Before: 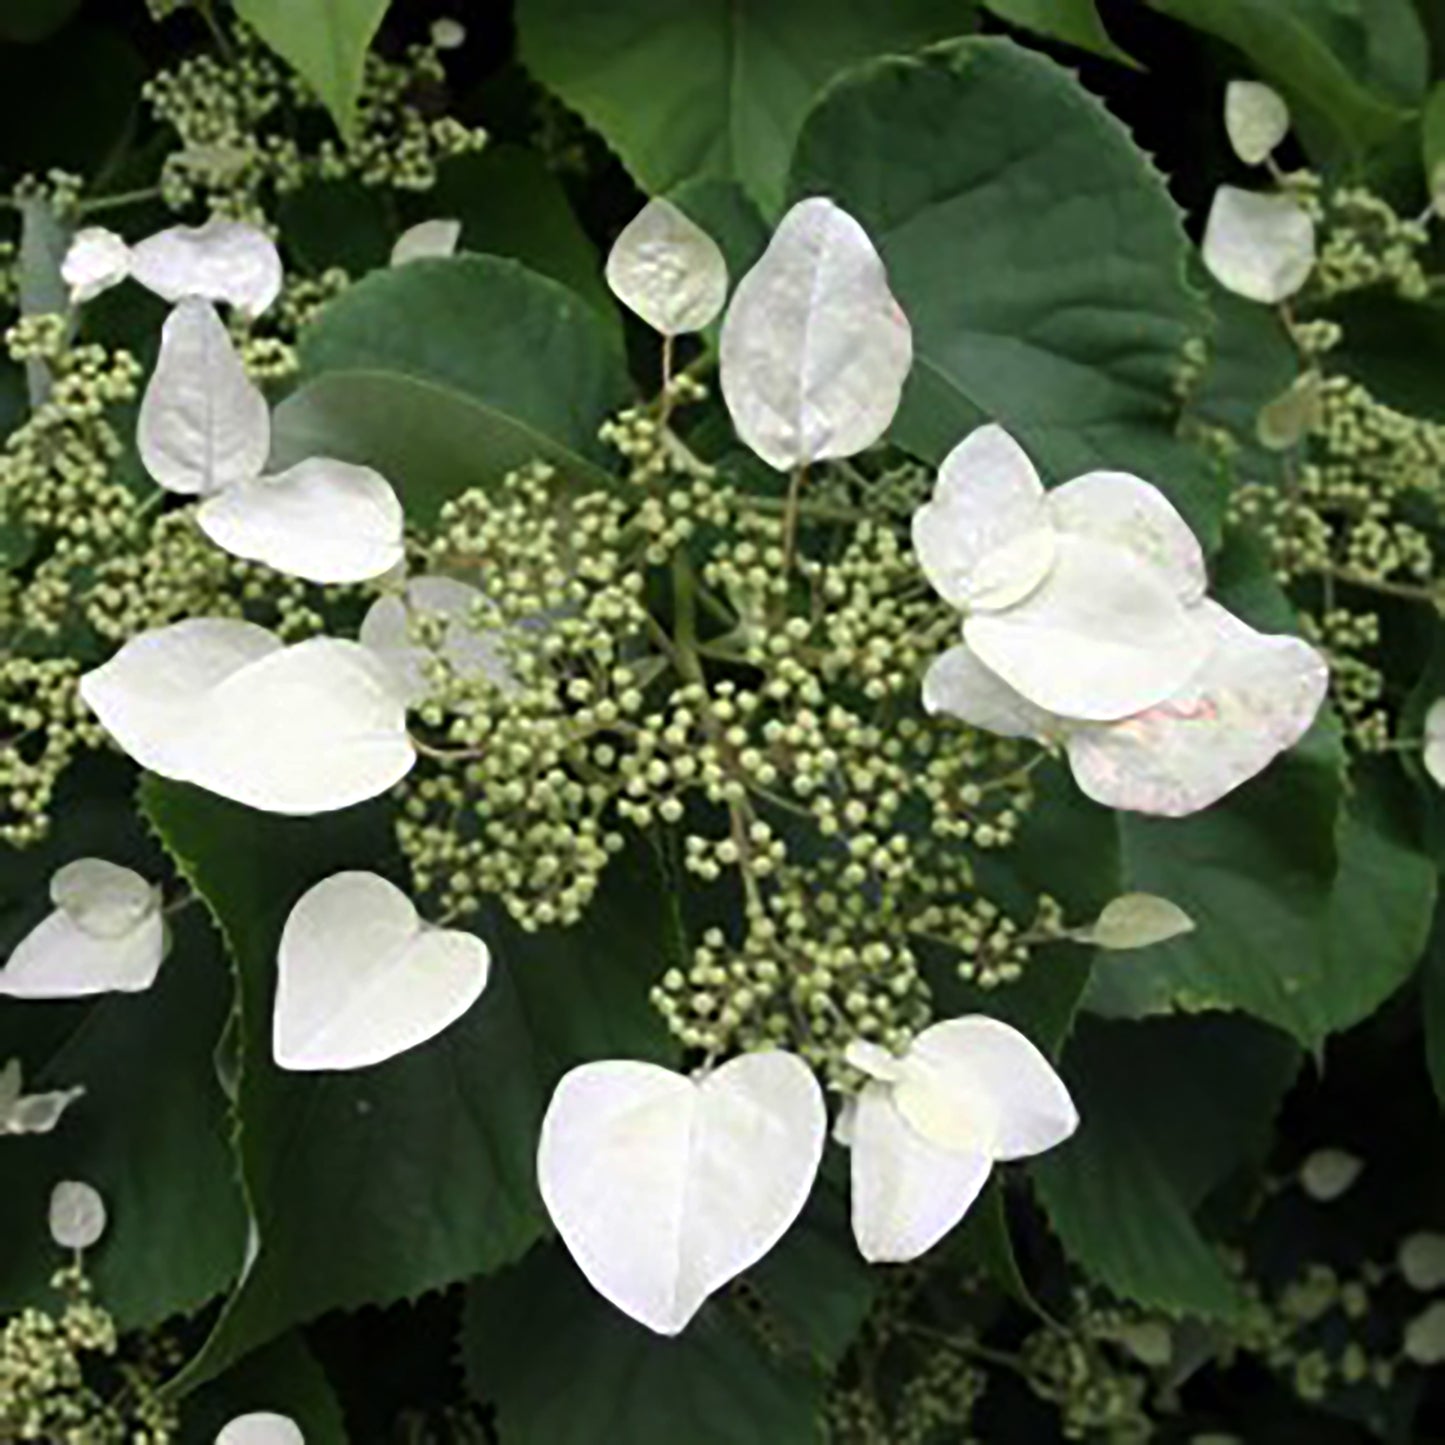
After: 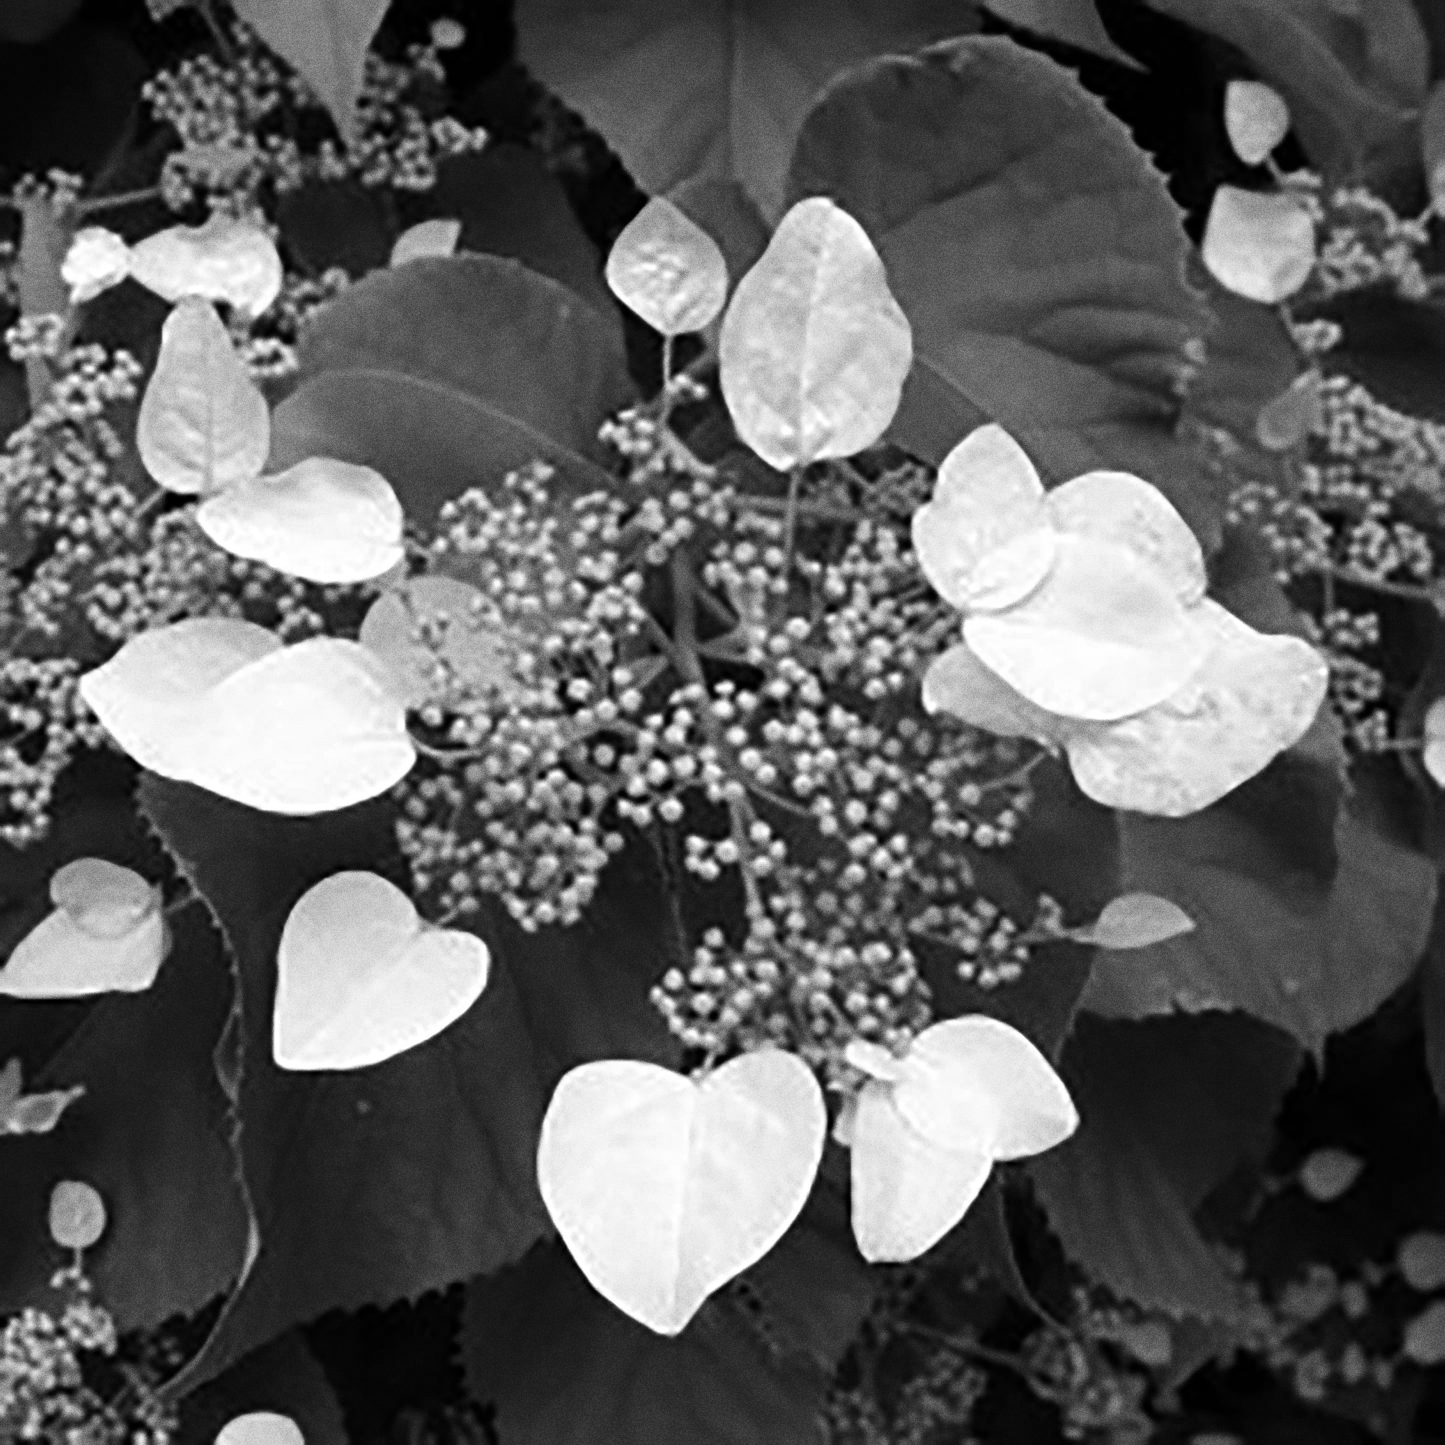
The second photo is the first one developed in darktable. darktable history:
grain: coarseness 8.68 ISO, strength 31.94%
color correction: highlights a* -10.77, highlights b* 9.8, saturation 1.72
white balance: emerald 1
color contrast: green-magenta contrast 0, blue-yellow contrast 0
